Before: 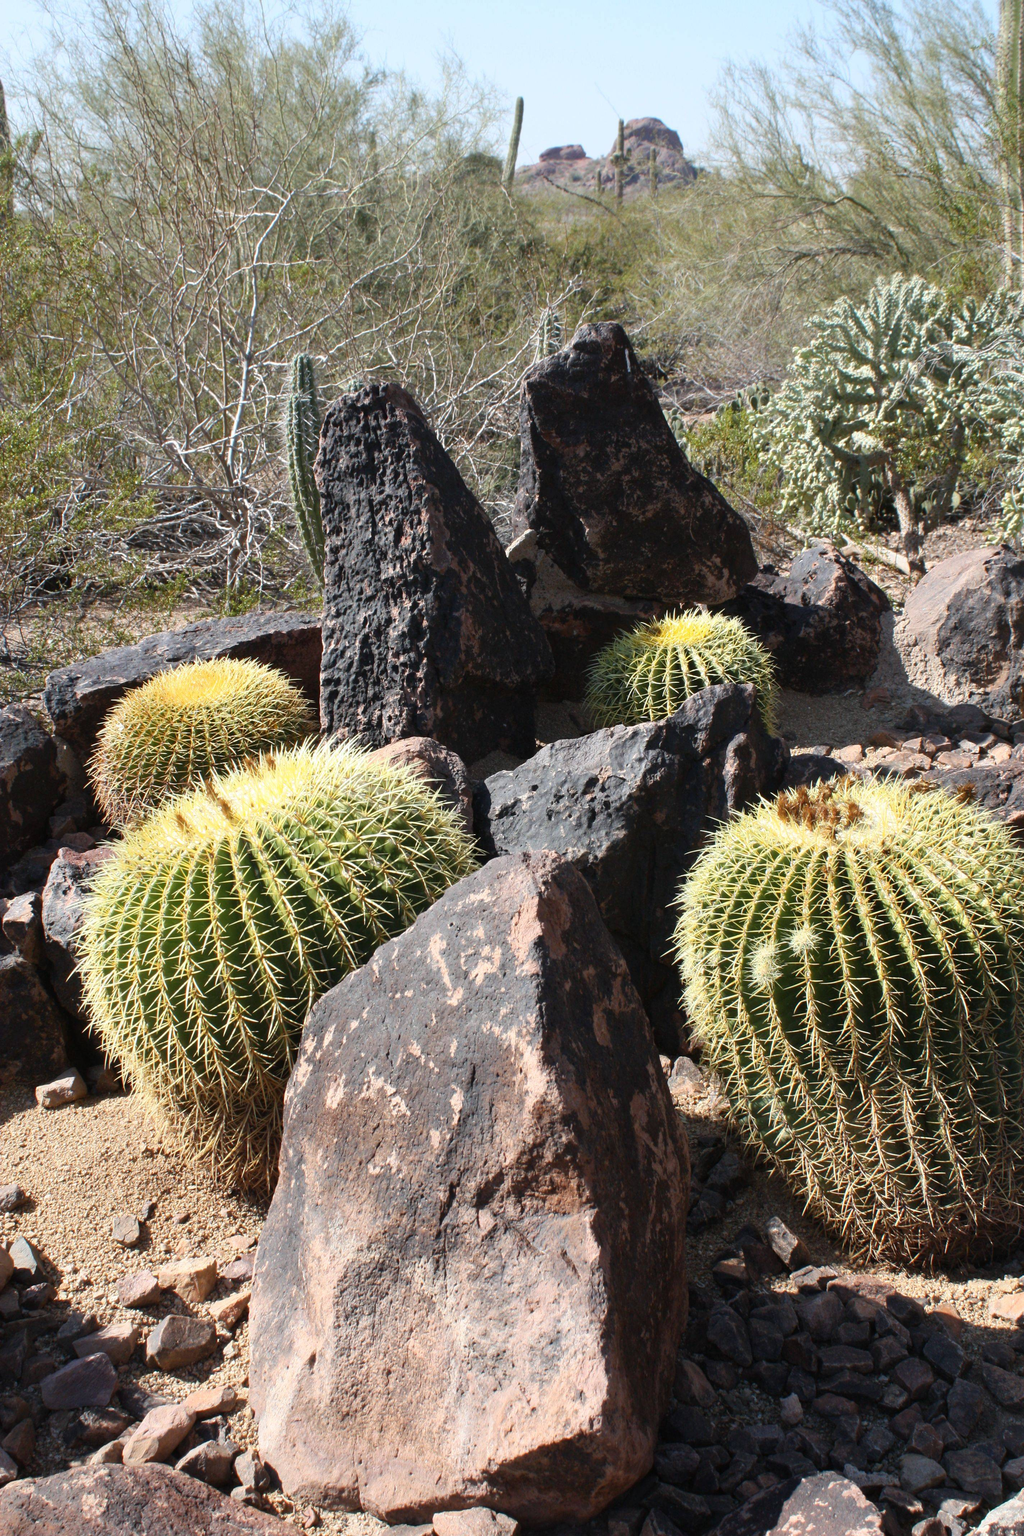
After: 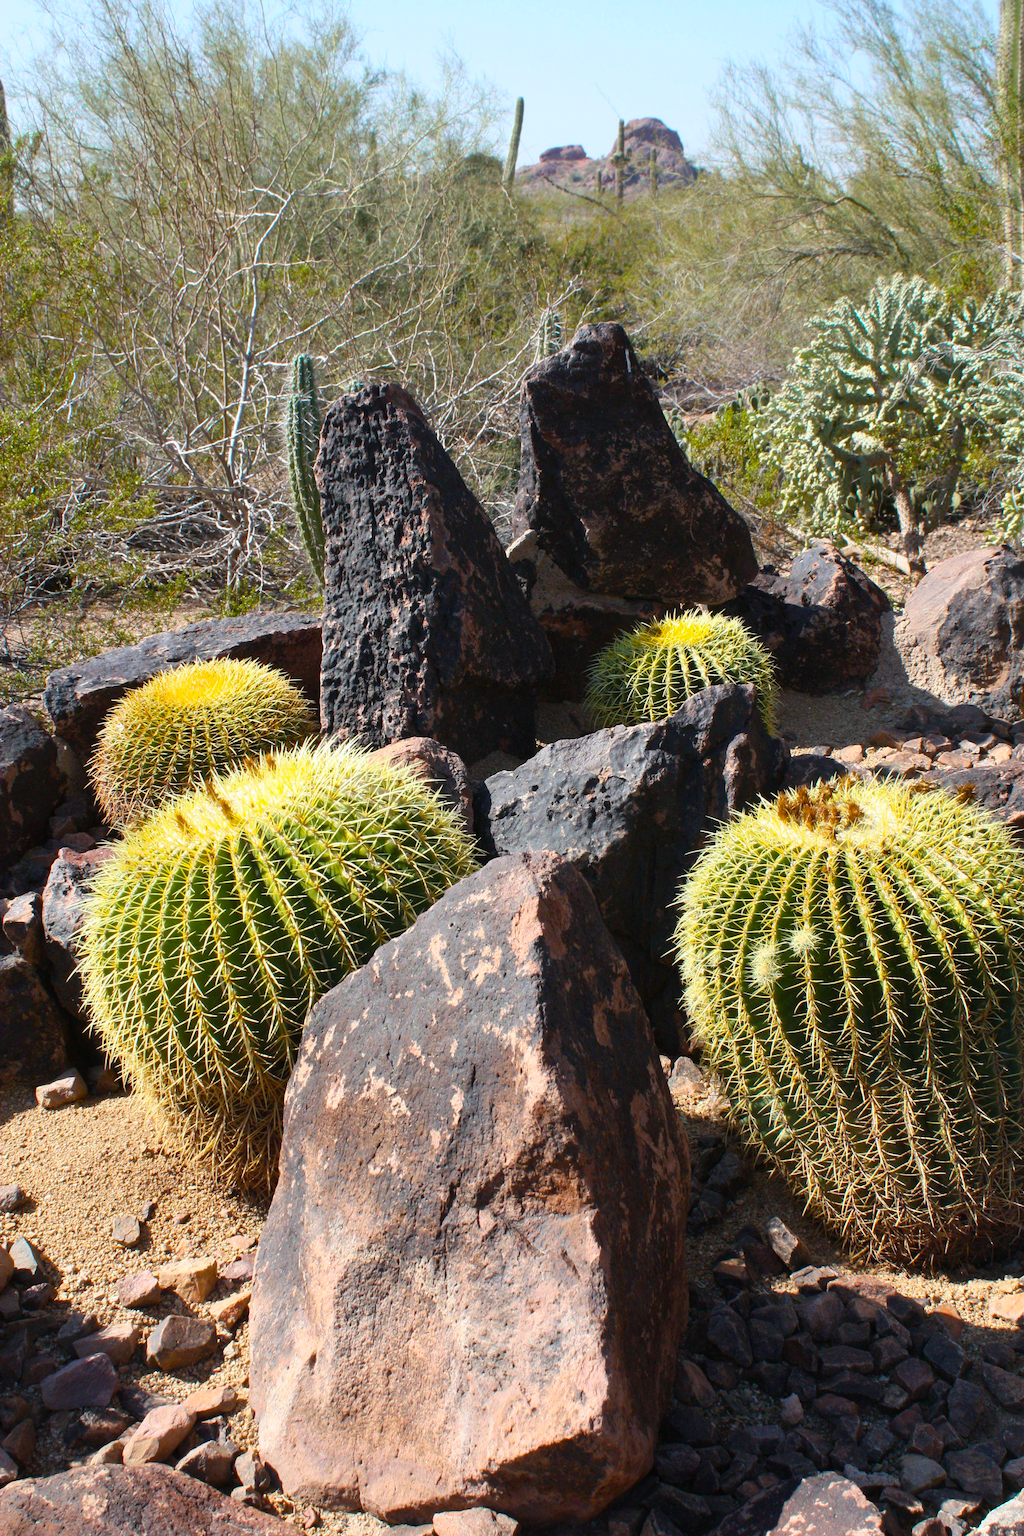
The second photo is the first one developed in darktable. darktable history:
color zones: curves: ch0 [(0.25, 0.5) (0.423, 0.5) (0.443, 0.5) (0.521, 0.756) (0.568, 0.5) (0.576, 0.5) (0.75, 0.5)]; ch1 [(0.25, 0.5) (0.423, 0.5) (0.443, 0.5) (0.539, 0.873) (0.624, 0.565) (0.631, 0.5) (0.75, 0.5)]
color balance rgb: perceptual saturation grading › global saturation 30%, global vibrance 20%
exposure: compensate highlight preservation false
